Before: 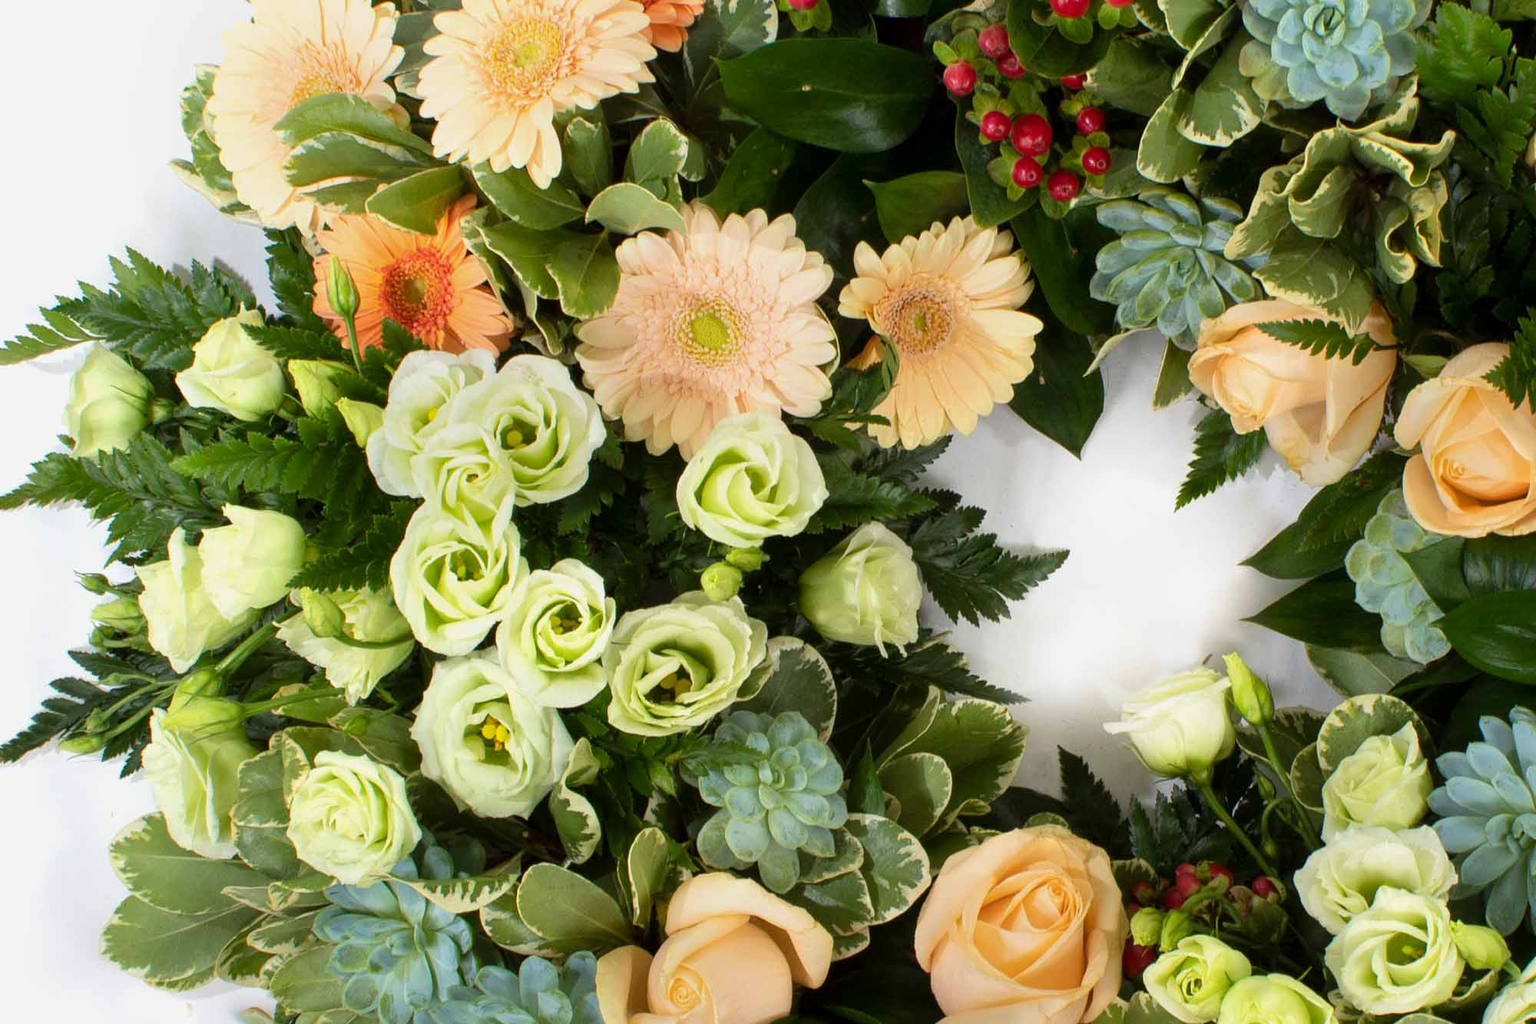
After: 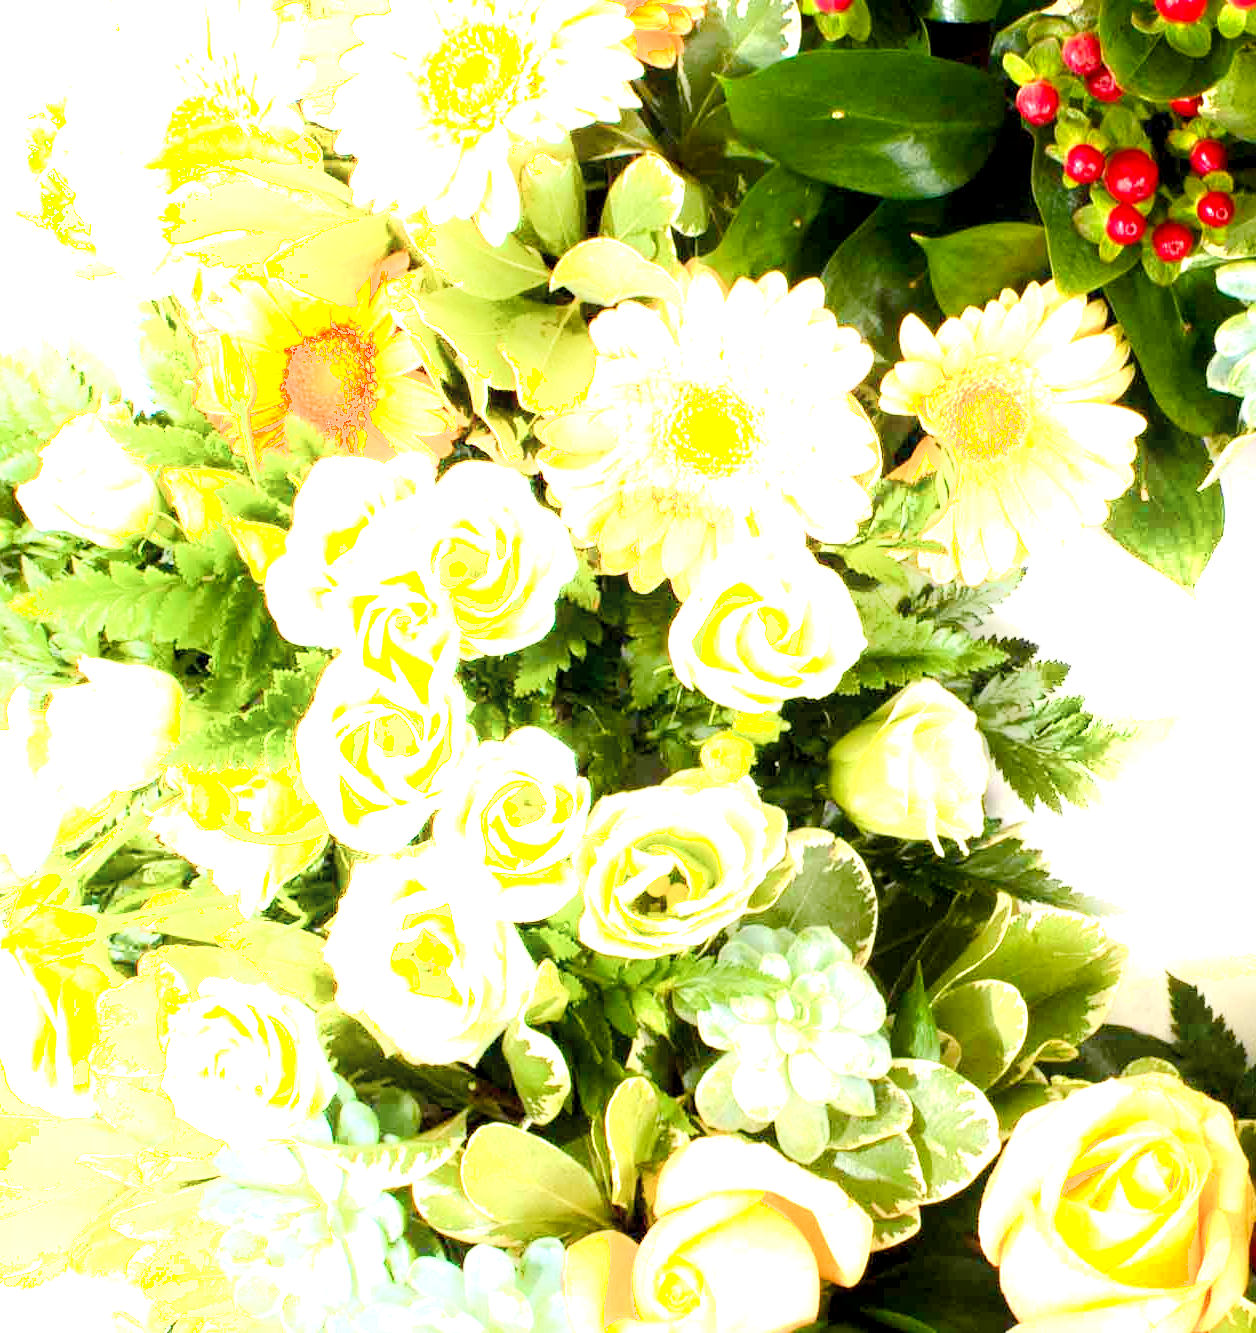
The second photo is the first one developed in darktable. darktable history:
shadows and highlights: shadows -23.08, highlights 46.15, soften with gaussian
exposure: black level correction 0, exposure 2 EV, compensate highlight preservation false
color balance rgb: shadows lift › chroma 1%, shadows lift › hue 240.84°, highlights gain › chroma 2%, highlights gain › hue 73.2°, global offset › luminance -0.5%, perceptual saturation grading › global saturation 20%, perceptual saturation grading › highlights -25%, perceptual saturation grading › shadows 50%, global vibrance 25.26%
color zones: curves: ch0 [(0.25, 0.5) (0.463, 0.627) (0.484, 0.637) (0.75, 0.5)]
crop: left 10.644%, right 26.528%
